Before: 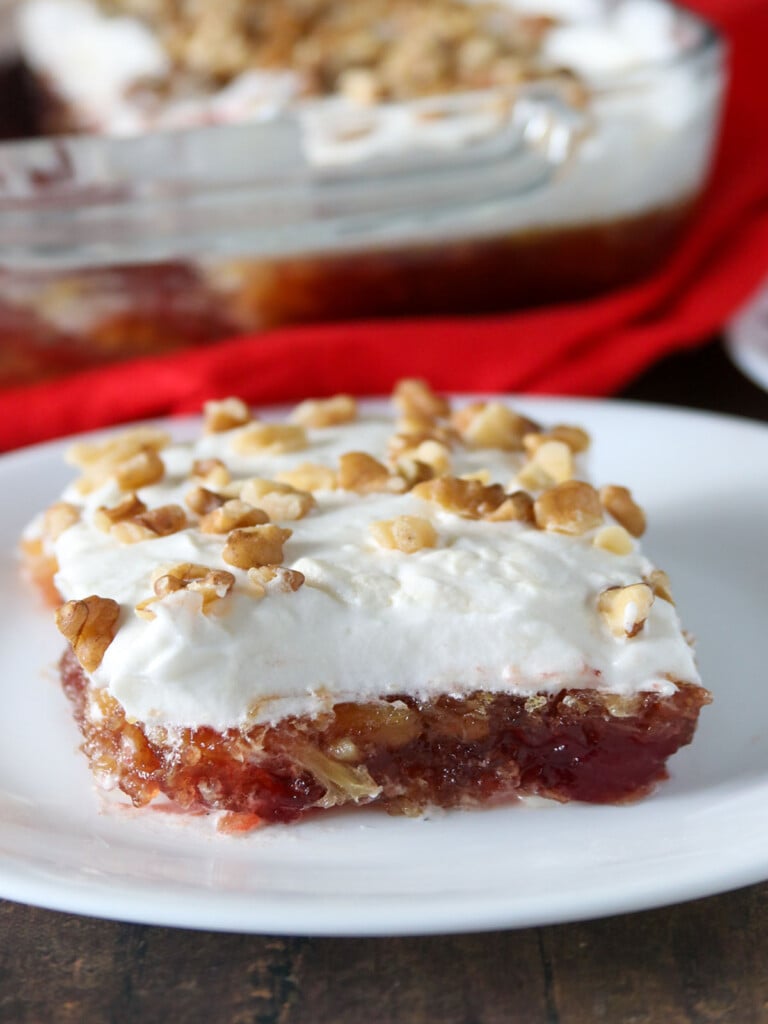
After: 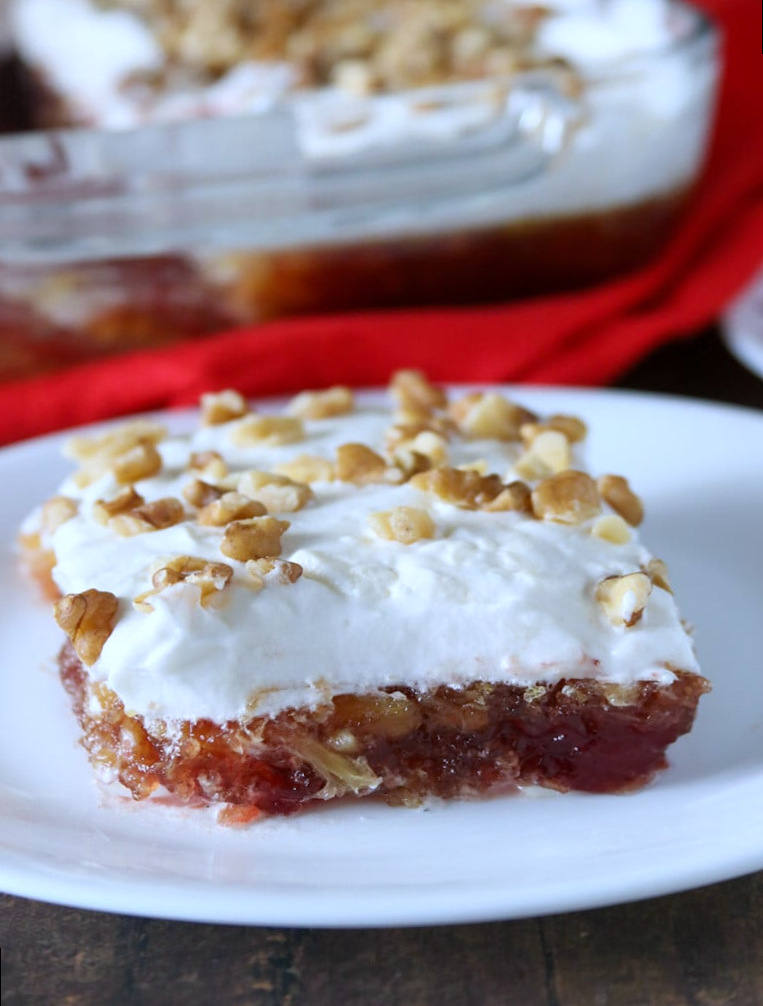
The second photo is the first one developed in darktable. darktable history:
rotate and perspective: rotation -0.45°, automatic cropping original format, crop left 0.008, crop right 0.992, crop top 0.012, crop bottom 0.988
white balance: red 0.931, blue 1.11
